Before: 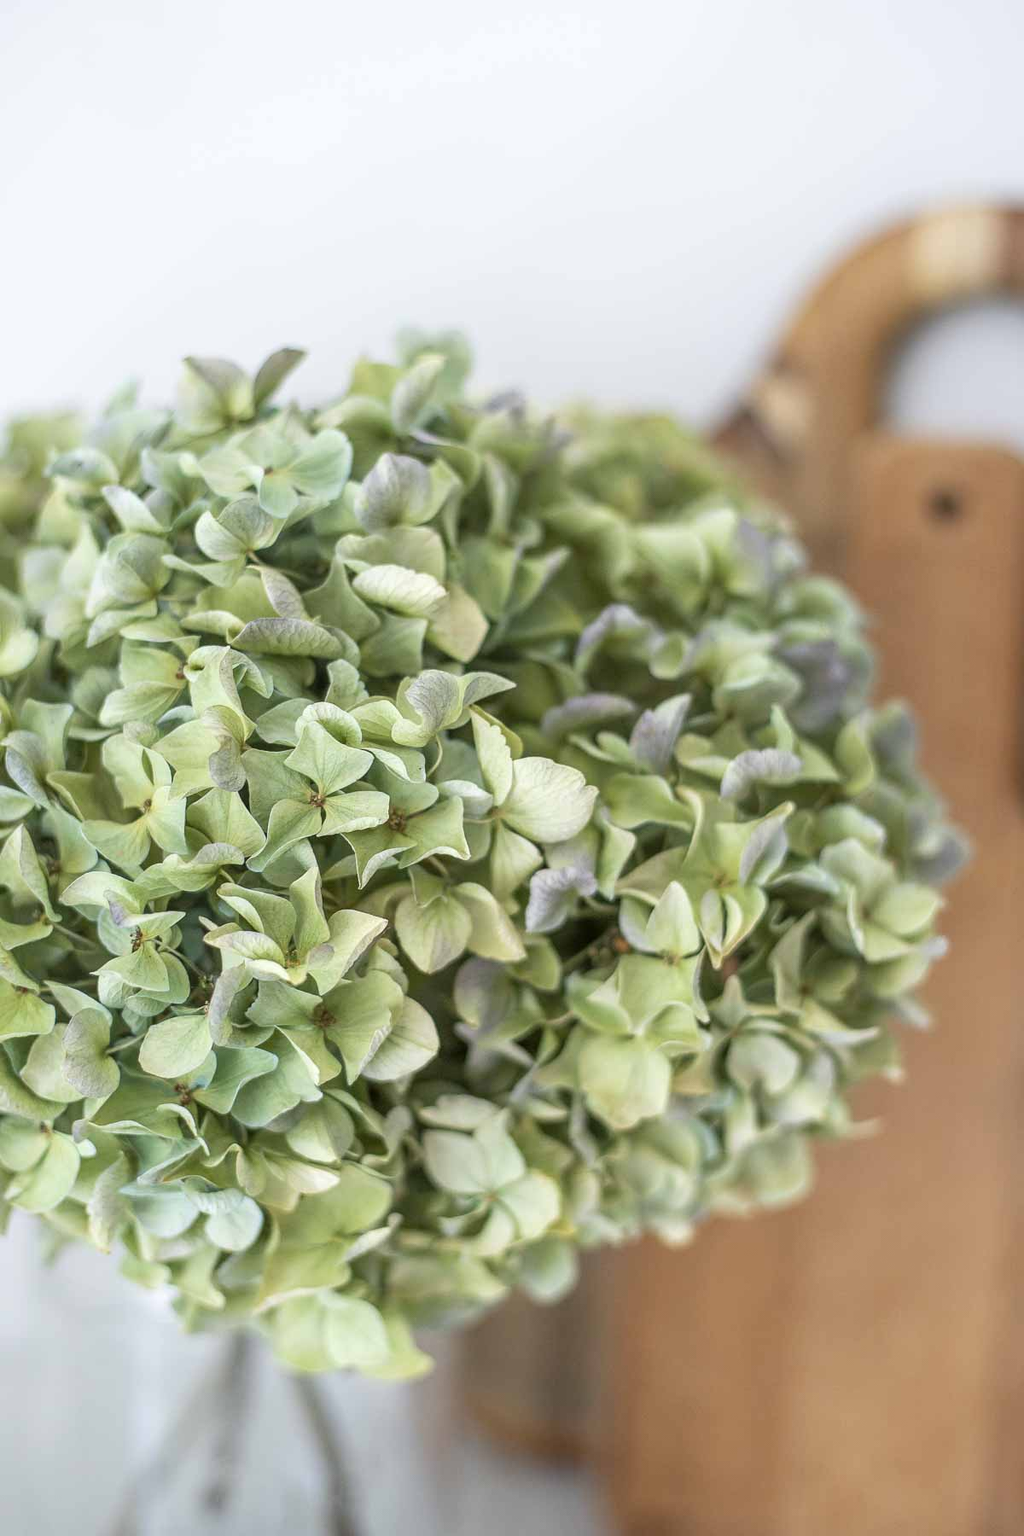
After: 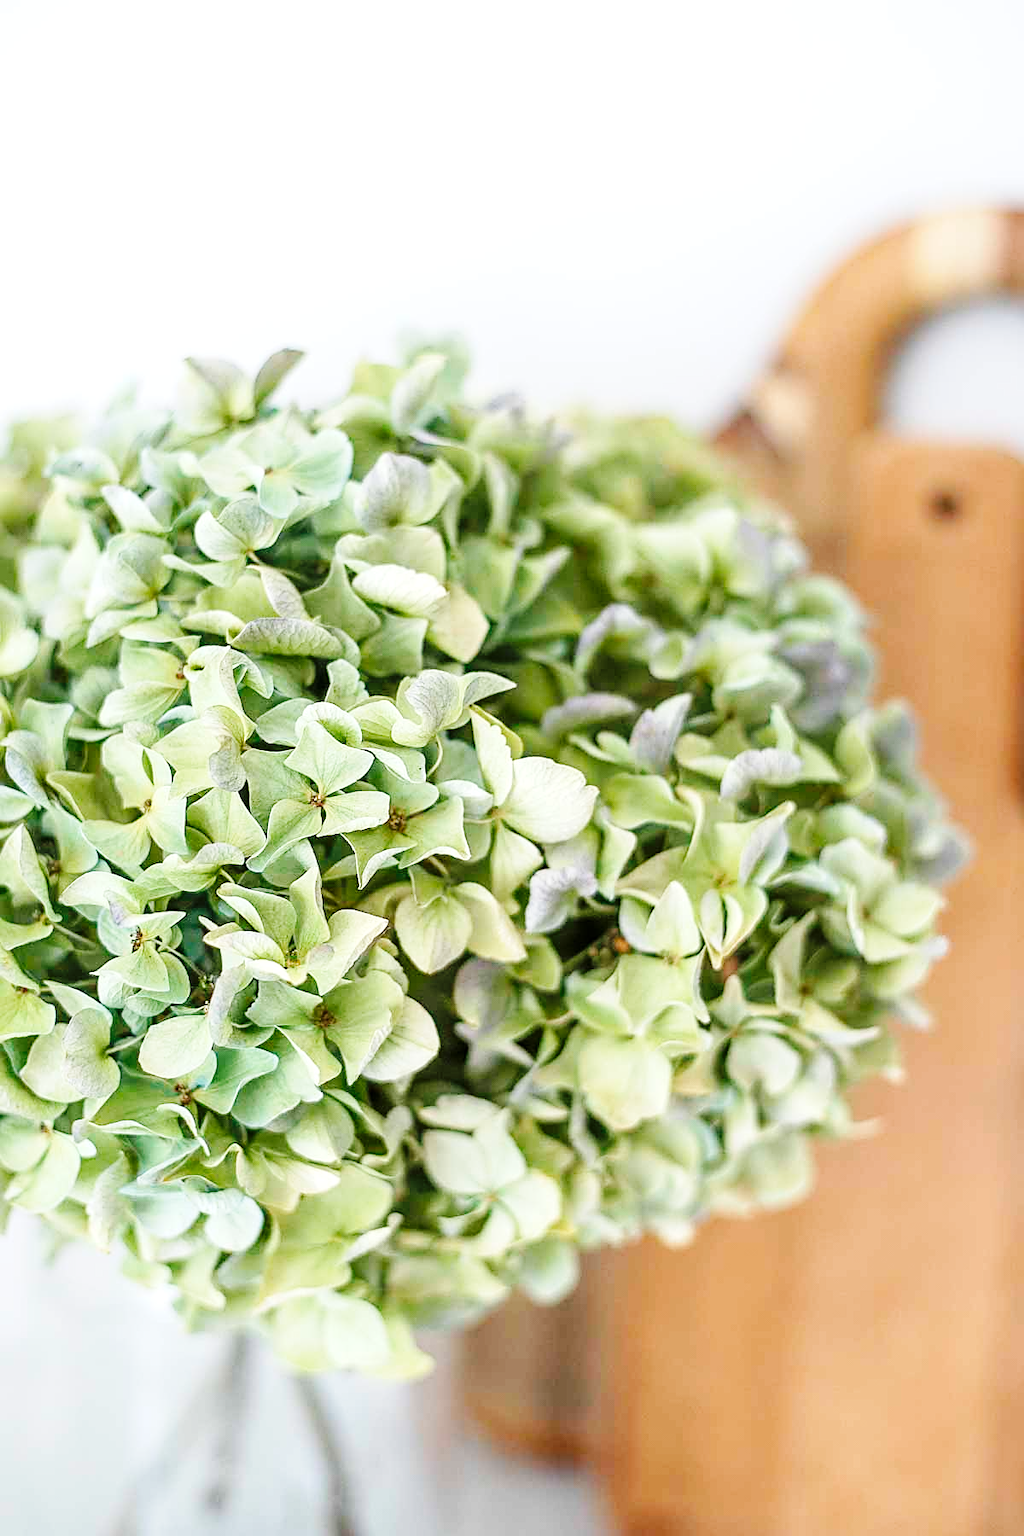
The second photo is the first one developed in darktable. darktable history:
base curve: curves: ch0 [(0, 0) (0.036, 0.025) (0.121, 0.166) (0.206, 0.329) (0.605, 0.79) (1, 1)], preserve colors none
exposure: exposure 0.202 EV, compensate exposure bias true, compensate highlight preservation false
sharpen: on, module defaults
